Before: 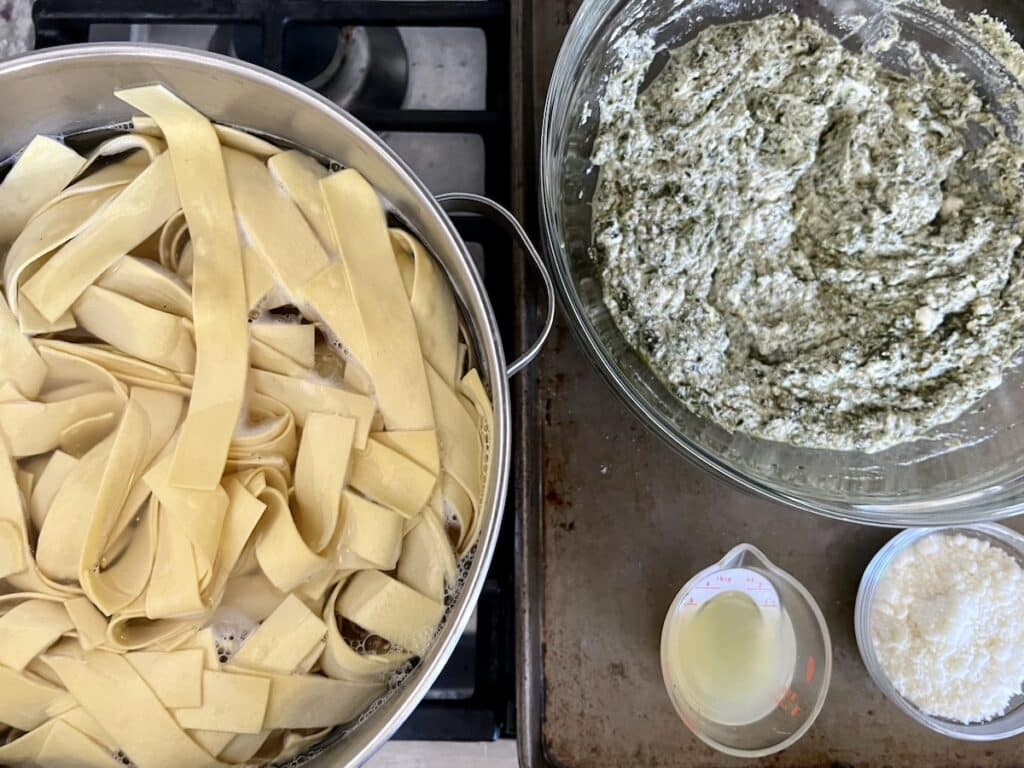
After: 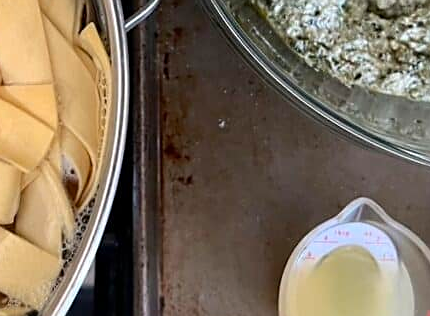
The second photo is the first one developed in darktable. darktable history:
crop: left 37.345%, top 45.171%, right 20.578%, bottom 13.674%
sharpen: radius 1.911, amount 0.407, threshold 1.223
color zones: curves: ch1 [(0.235, 0.558) (0.75, 0.5)]; ch2 [(0.25, 0.462) (0.749, 0.457)]
color calibration: illuminant same as pipeline (D50), adaptation XYZ, x 0.346, y 0.357, temperature 5006.18 K
